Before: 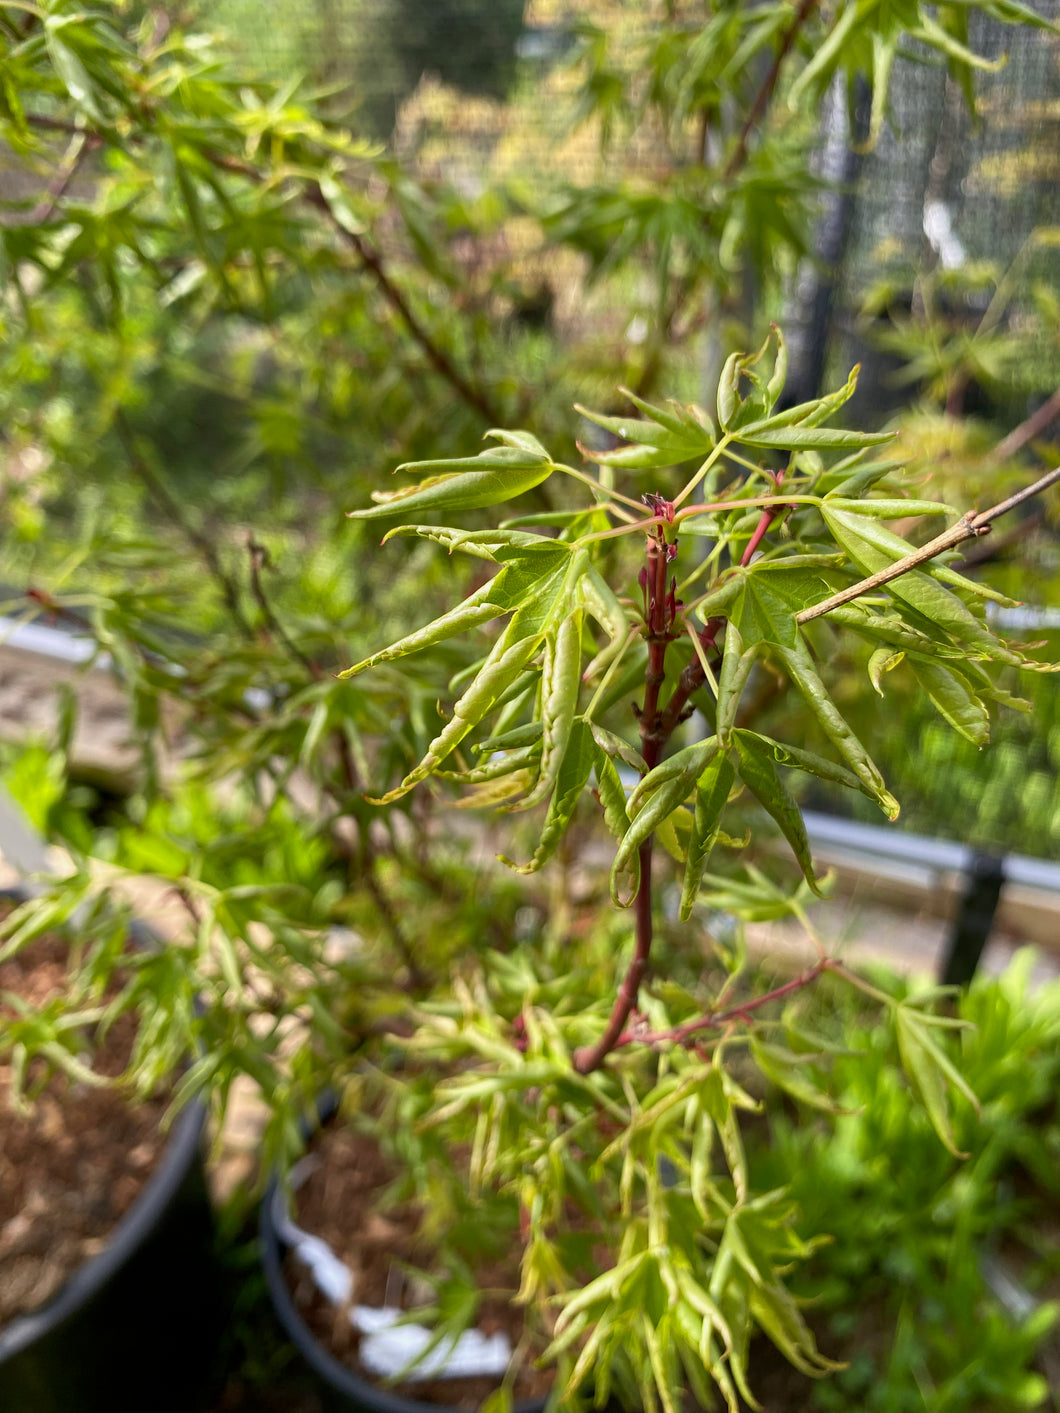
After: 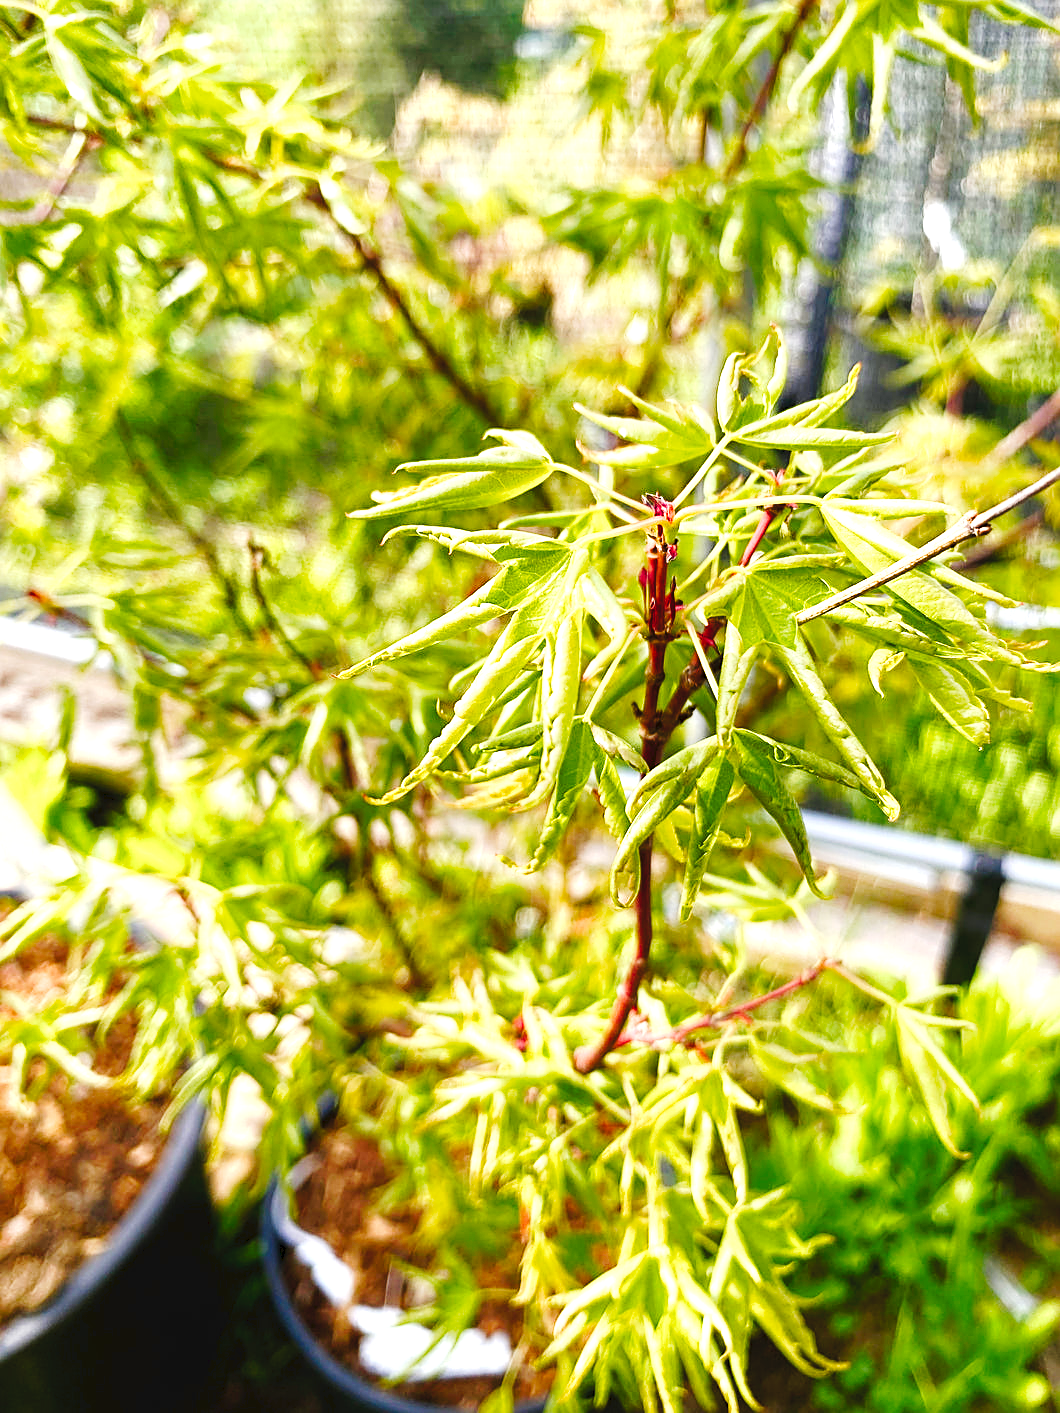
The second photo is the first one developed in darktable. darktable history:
exposure: black level correction 0, exposure 0.199 EV, compensate highlight preservation false
color balance rgb: linear chroma grading › global chroma 0.348%, perceptual saturation grading › global saturation 14.031%, perceptual saturation grading › highlights -30.842%, perceptual saturation grading › shadows 51.526%, perceptual brilliance grading › global brilliance 25.374%
sharpen: on, module defaults
tone curve: curves: ch0 [(0, 0) (0.003, 0.046) (0.011, 0.052) (0.025, 0.059) (0.044, 0.069) (0.069, 0.084) (0.1, 0.107) (0.136, 0.133) (0.177, 0.171) (0.224, 0.216) (0.277, 0.293) (0.335, 0.371) (0.399, 0.481) (0.468, 0.577) (0.543, 0.662) (0.623, 0.749) (0.709, 0.831) (0.801, 0.891) (0.898, 0.942) (1, 1)], preserve colors none
